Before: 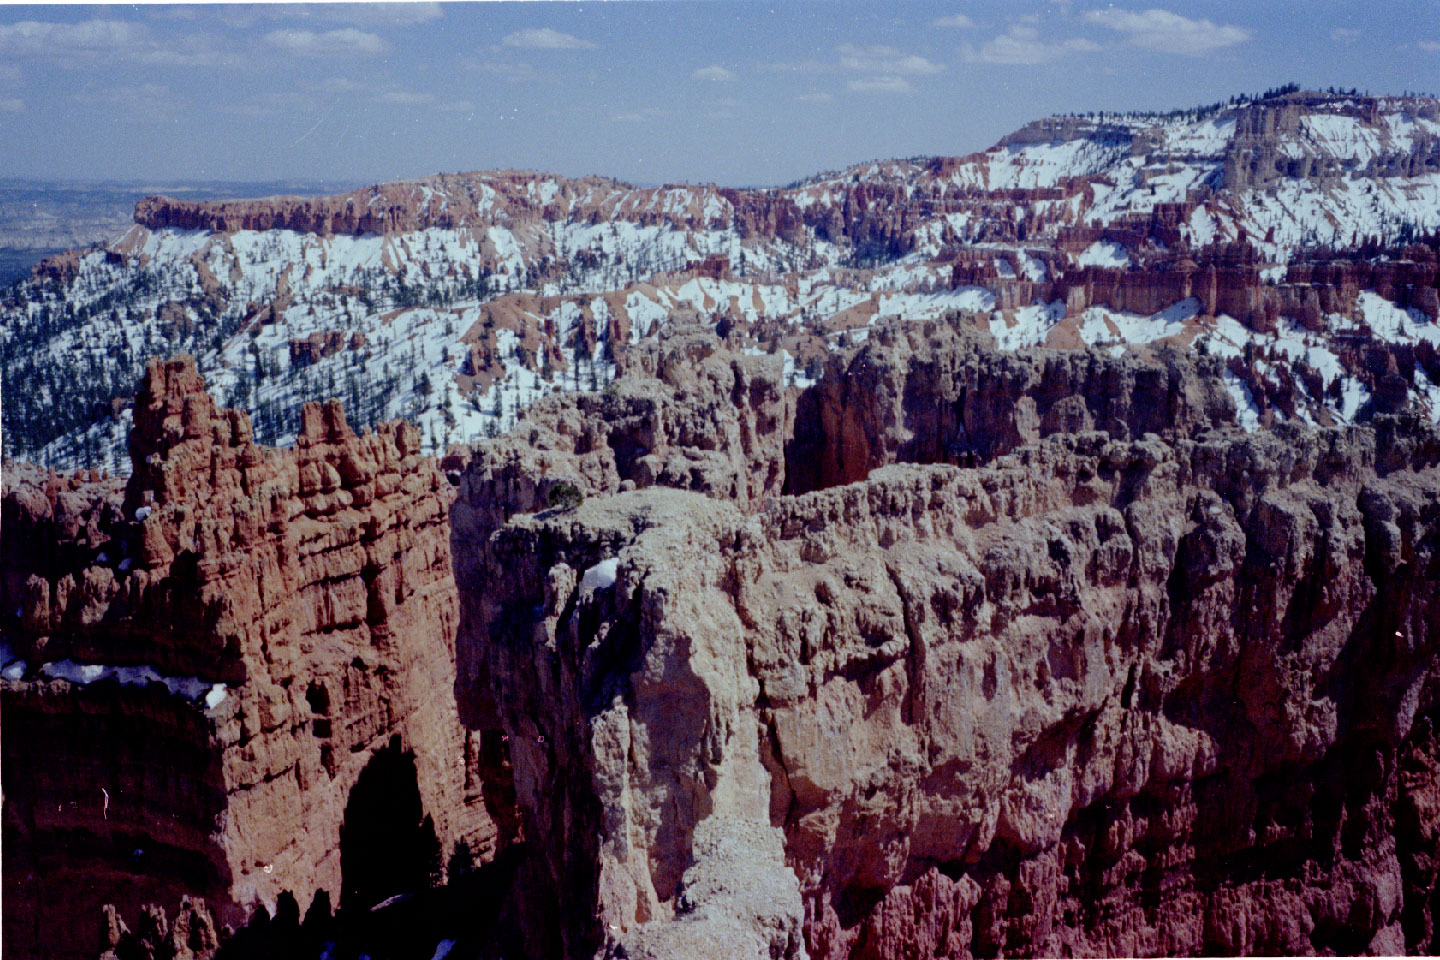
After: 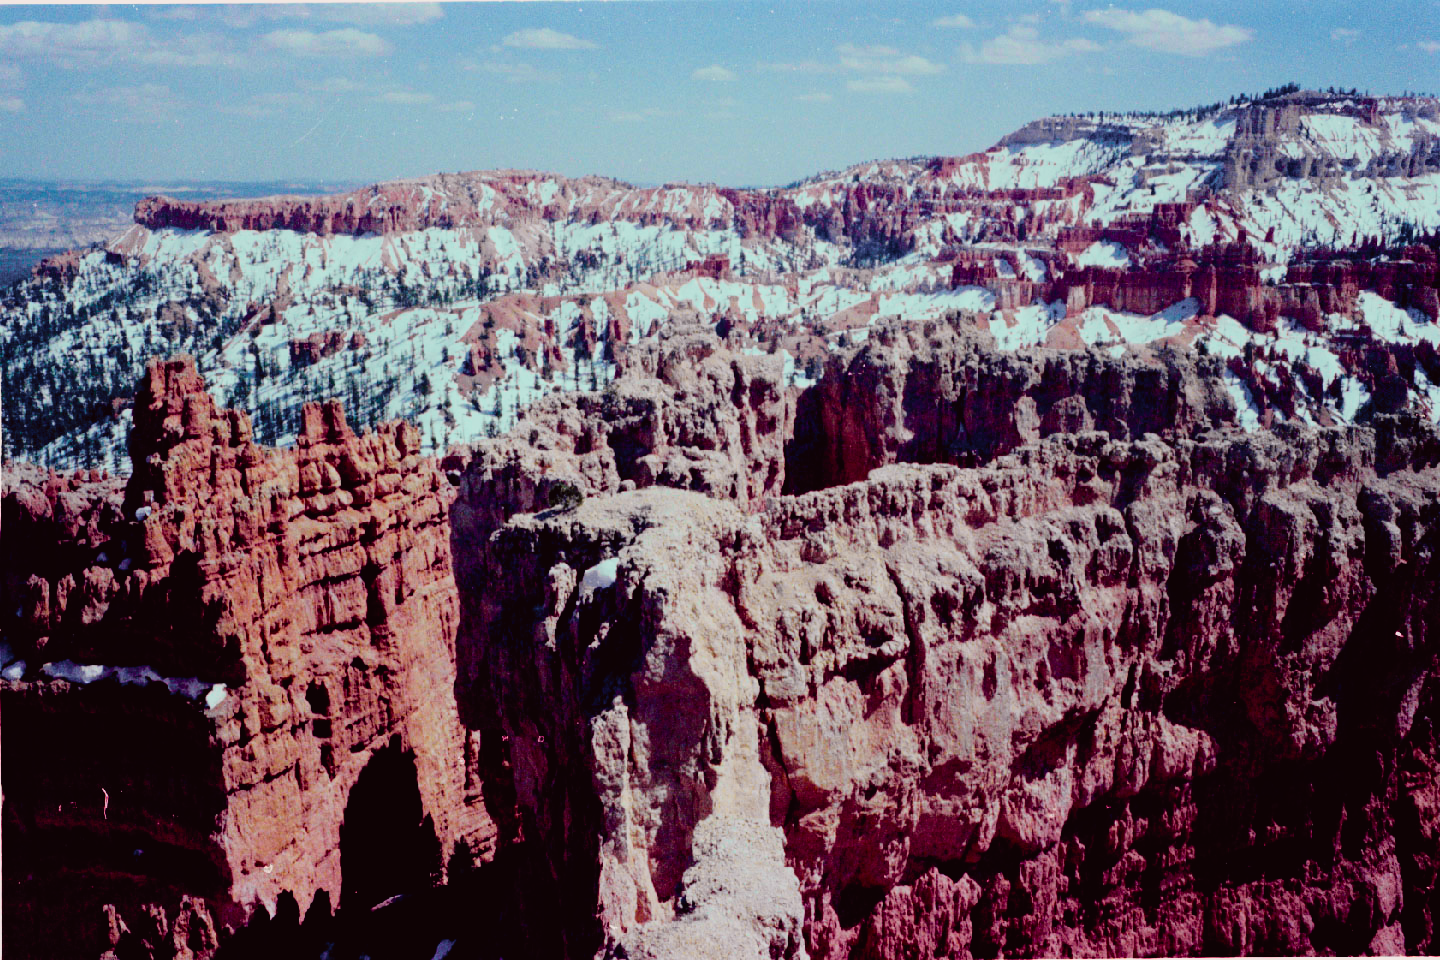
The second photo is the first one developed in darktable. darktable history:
color balance rgb: highlights gain › luminance 7.326%, highlights gain › chroma 1.899%, highlights gain › hue 92.05°, linear chroma grading › global chroma 15.547%, perceptual saturation grading › global saturation -1.898%, perceptual saturation grading › highlights -8.302%, perceptual saturation grading › mid-tones 7.43%, perceptual saturation grading › shadows 3.025%, hue shift -8.11°
color zones: curves: ch1 [(0.113, 0.438) (0.75, 0.5)]; ch2 [(0.12, 0.526) (0.75, 0.5)]
tone curve: curves: ch0 [(0, 0.012) (0.144, 0.137) (0.326, 0.386) (0.489, 0.573) (0.656, 0.763) (0.849, 0.902) (1, 0.974)]; ch1 [(0, 0) (0.366, 0.367) (0.475, 0.453) (0.487, 0.501) (0.519, 0.527) (0.544, 0.579) (0.562, 0.619) (0.622, 0.694) (1, 1)]; ch2 [(0, 0) (0.333, 0.346) (0.375, 0.375) (0.424, 0.43) (0.476, 0.492) (0.502, 0.503) (0.533, 0.541) (0.572, 0.615) (0.605, 0.656) (0.641, 0.709) (1, 1)], color space Lab, independent channels, preserve colors none
filmic rgb: black relative exposure -8 EV, white relative exposure 3.93 EV, hardness 4.23, iterations of high-quality reconstruction 0
